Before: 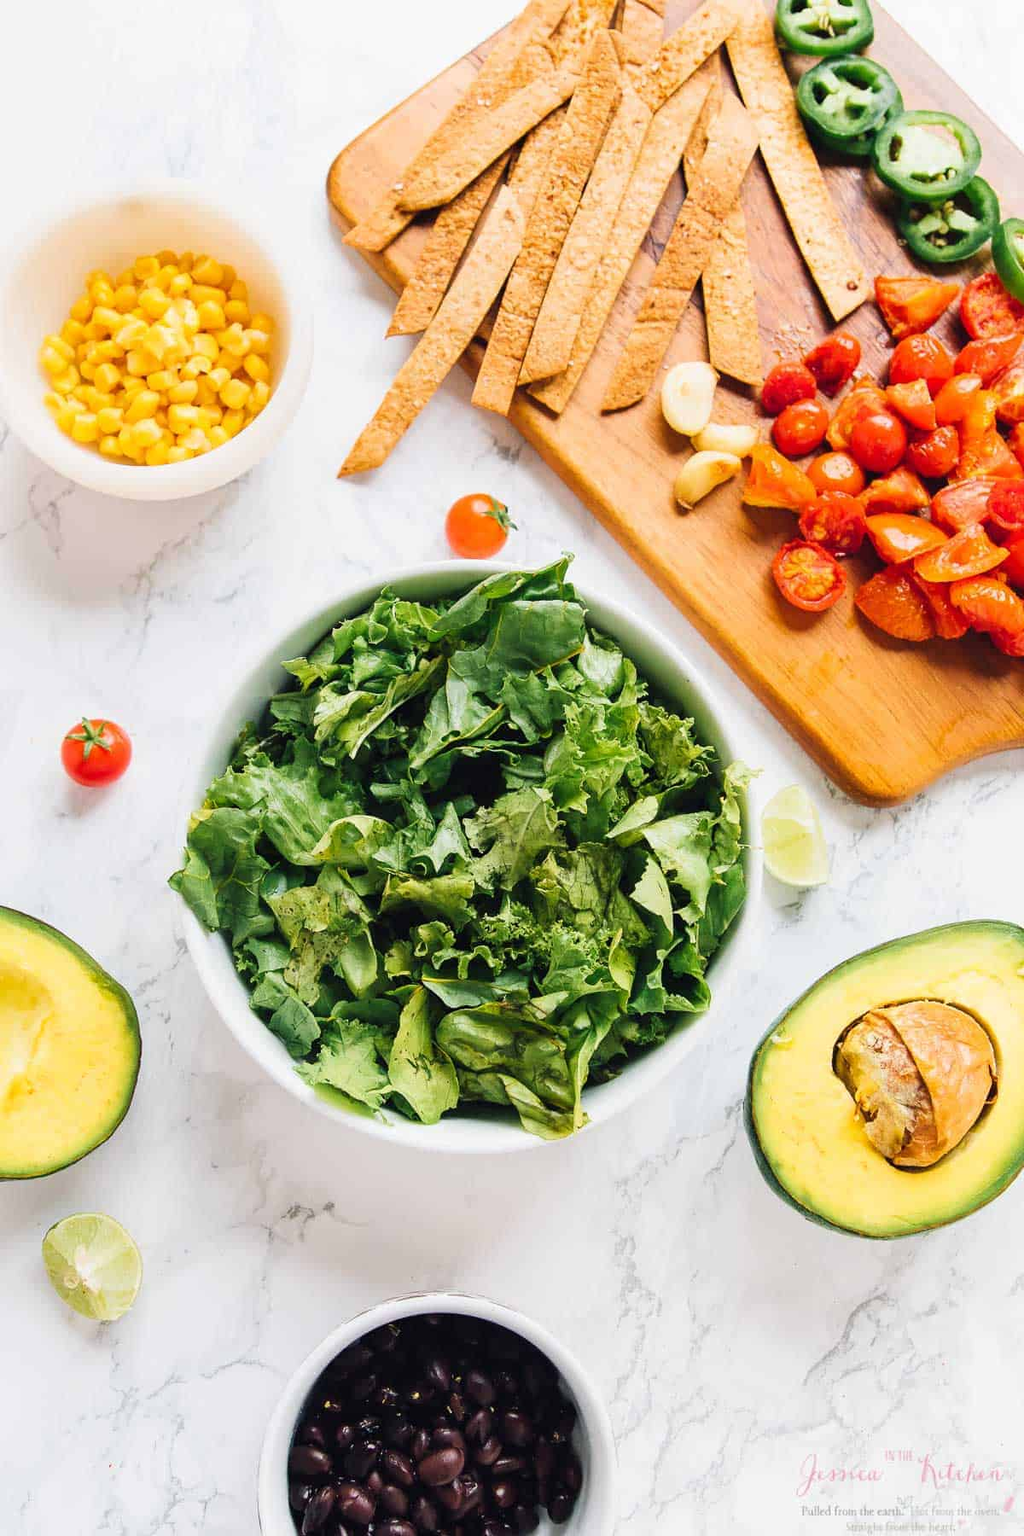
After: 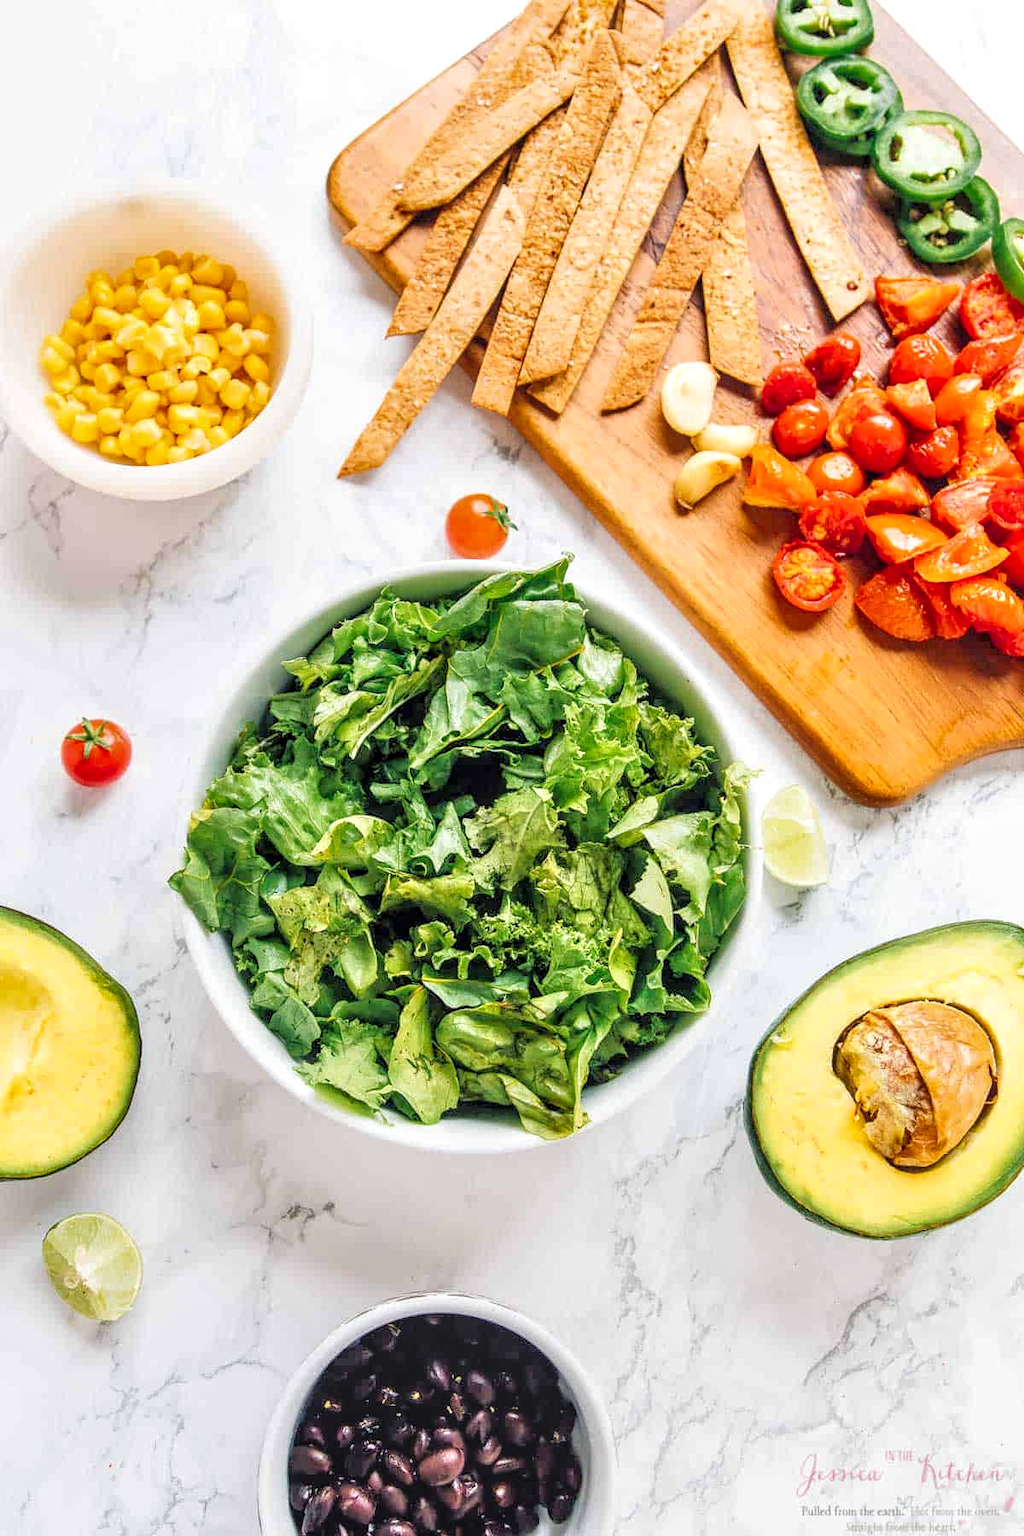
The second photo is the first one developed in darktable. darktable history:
tone equalizer: -7 EV 0.15 EV, -6 EV 0.6 EV, -5 EV 1.15 EV, -4 EV 1.33 EV, -3 EV 1.15 EV, -2 EV 0.6 EV, -1 EV 0.15 EV, mask exposure compensation -0.5 EV
local contrast: highlights 61%, detail 143%, midtone range 0.428
